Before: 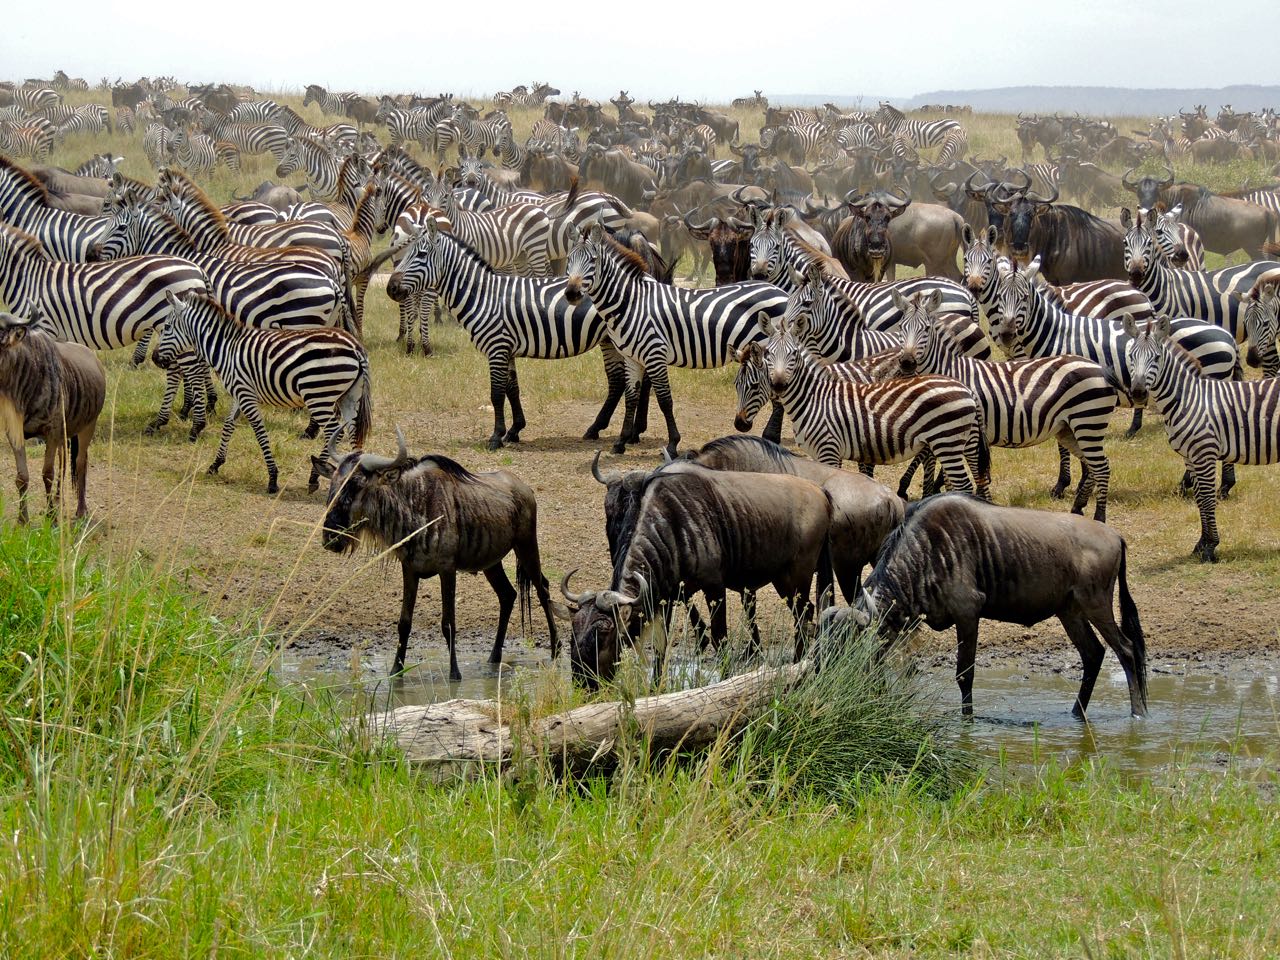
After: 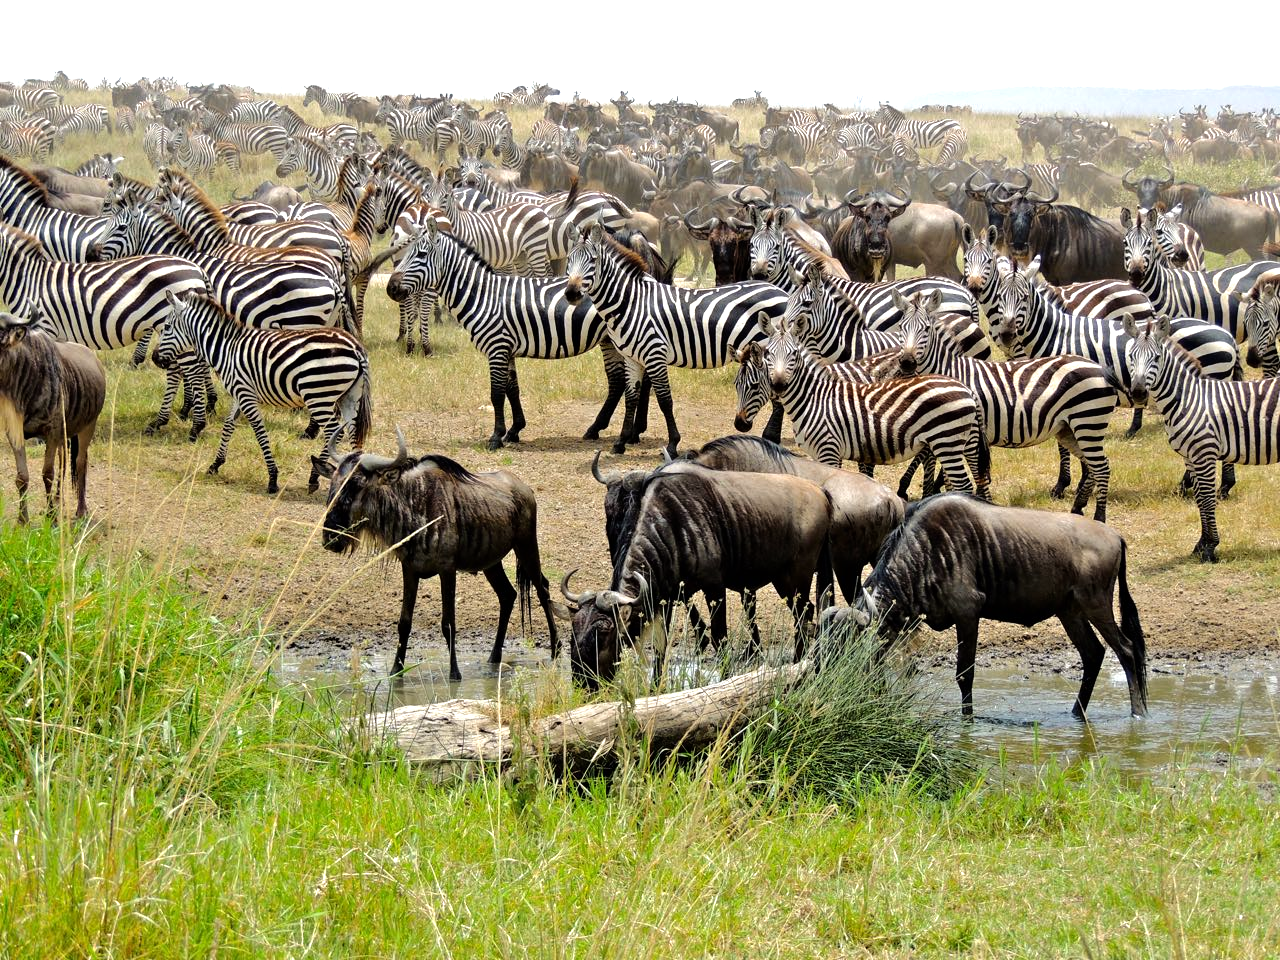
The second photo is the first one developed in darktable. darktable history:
tone equalizer: -8 EV -0.753 EV, -7 EV -0.685 EV, -6 EV -0.605 EV, -5 EV -0.403 EV, -3 EV 0.376 EV, -2 EV 0.6 EV, -1 EV 0.698 EV, +0 EV 0.747 EV, mask exposure compensation -0.492 EV
